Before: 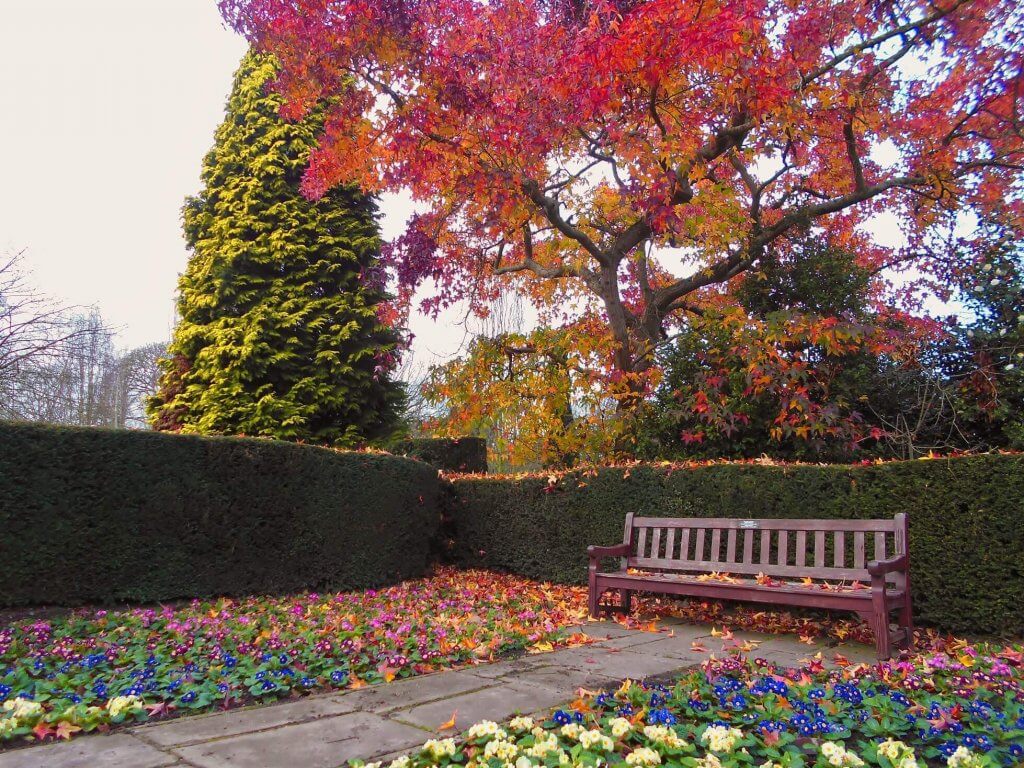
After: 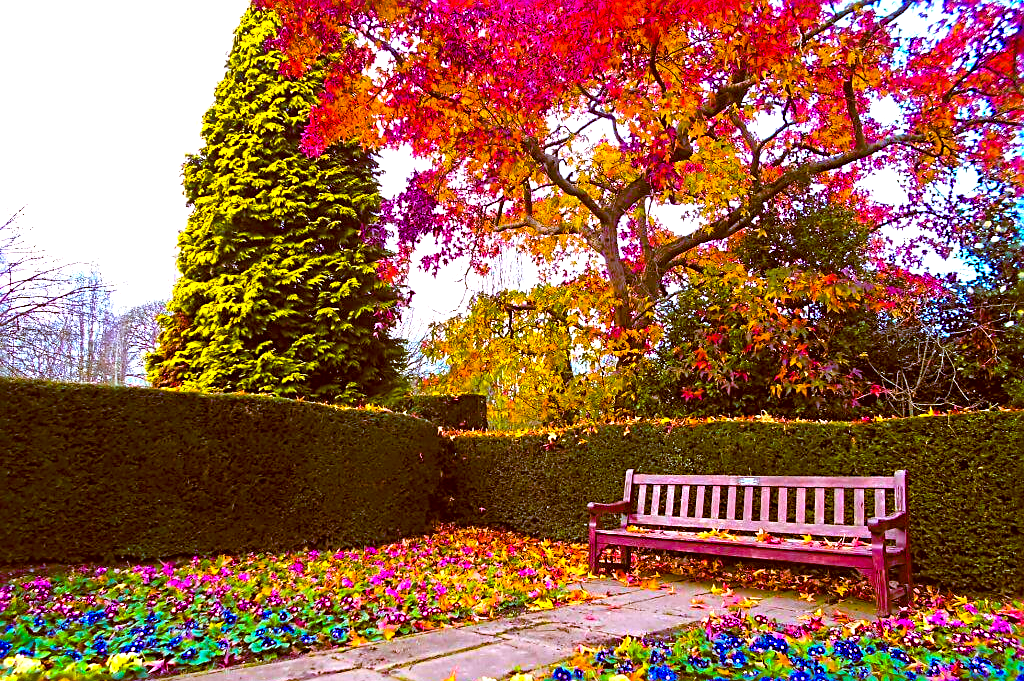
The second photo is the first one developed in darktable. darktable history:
crop and rotate: top 5.609%, bottom 5.609%
shadows and highlights: radius 264.75, soften with gaussian
color balance: lift [1, 1.015, 1.004, 0.985], gamma [1, 0.958, 0.971, 1.042], gain [1, 0.956, 0.977, 1.044]
color balance rgb: linear chroma grading › global chroma 42%, perceptual saturation grading › global saturation 42%, perceptual brilliance grading › global brilliance 25%, global vibrance 33%
contrast brightness saturation: contrast 0.15, brightness 0.05
sharpen: radius 2.676, amount 0.669
